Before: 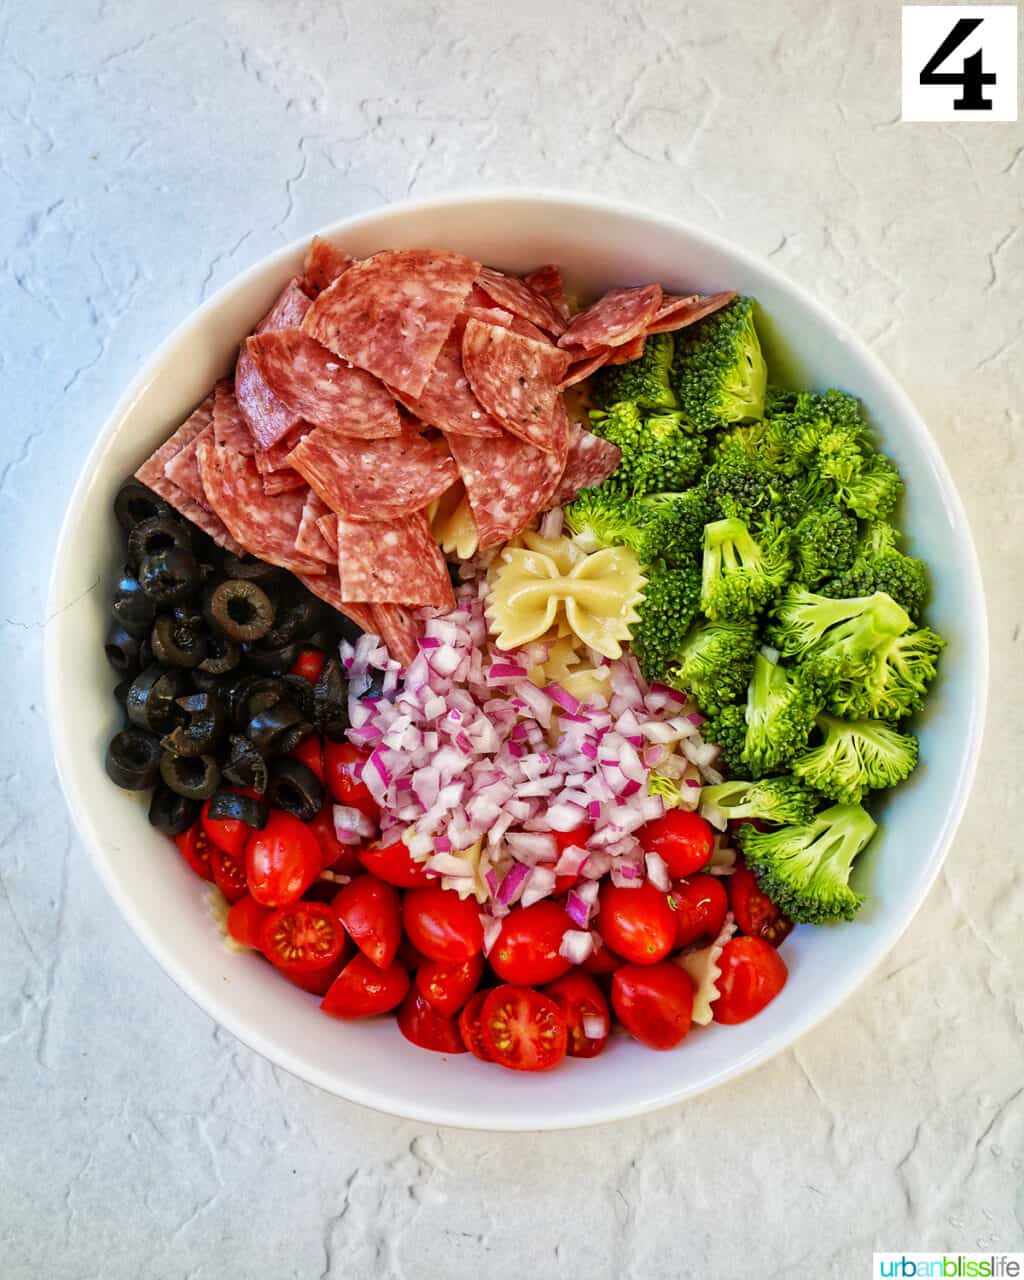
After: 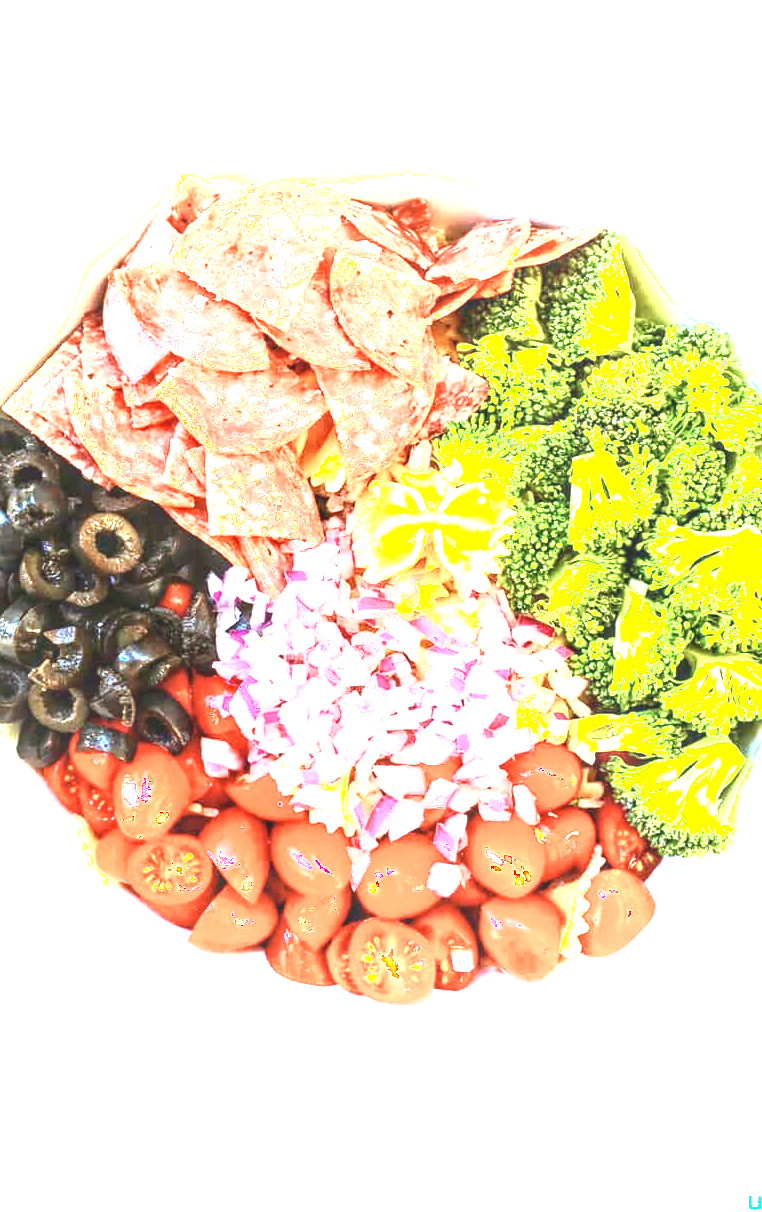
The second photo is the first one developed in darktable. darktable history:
local contrast: on, module defaults
tone curve: curves: ch0 [(0, 0) (0.003, 0.04) (0.011, 0.053) (0.025, 0.077) (0.044, 0.104) (0.069, 0.127) (0.1, 0.15) (0.136, 0.177) (0.177, 0.215) (0.224, 0.254) (0.277, 0.3) (0.335, 0.355) (0.399, 0.41) (0.468, 0.477) (0.543, 0.554) (0.623, 0.636) (0.709, 0.72) (0.801, 0.804) (0.898, 0.892) (1, 1)], color space Lab, independent channels, preserve colors none
crop and rotate: left 12.944%, top 5.272%, right 12.572%
shadows and highlights: shadows -63.78, white point adjustment -5.12, highlights 60.61
exposure: exposure 1.991 EV, compensate highlight preservation false
